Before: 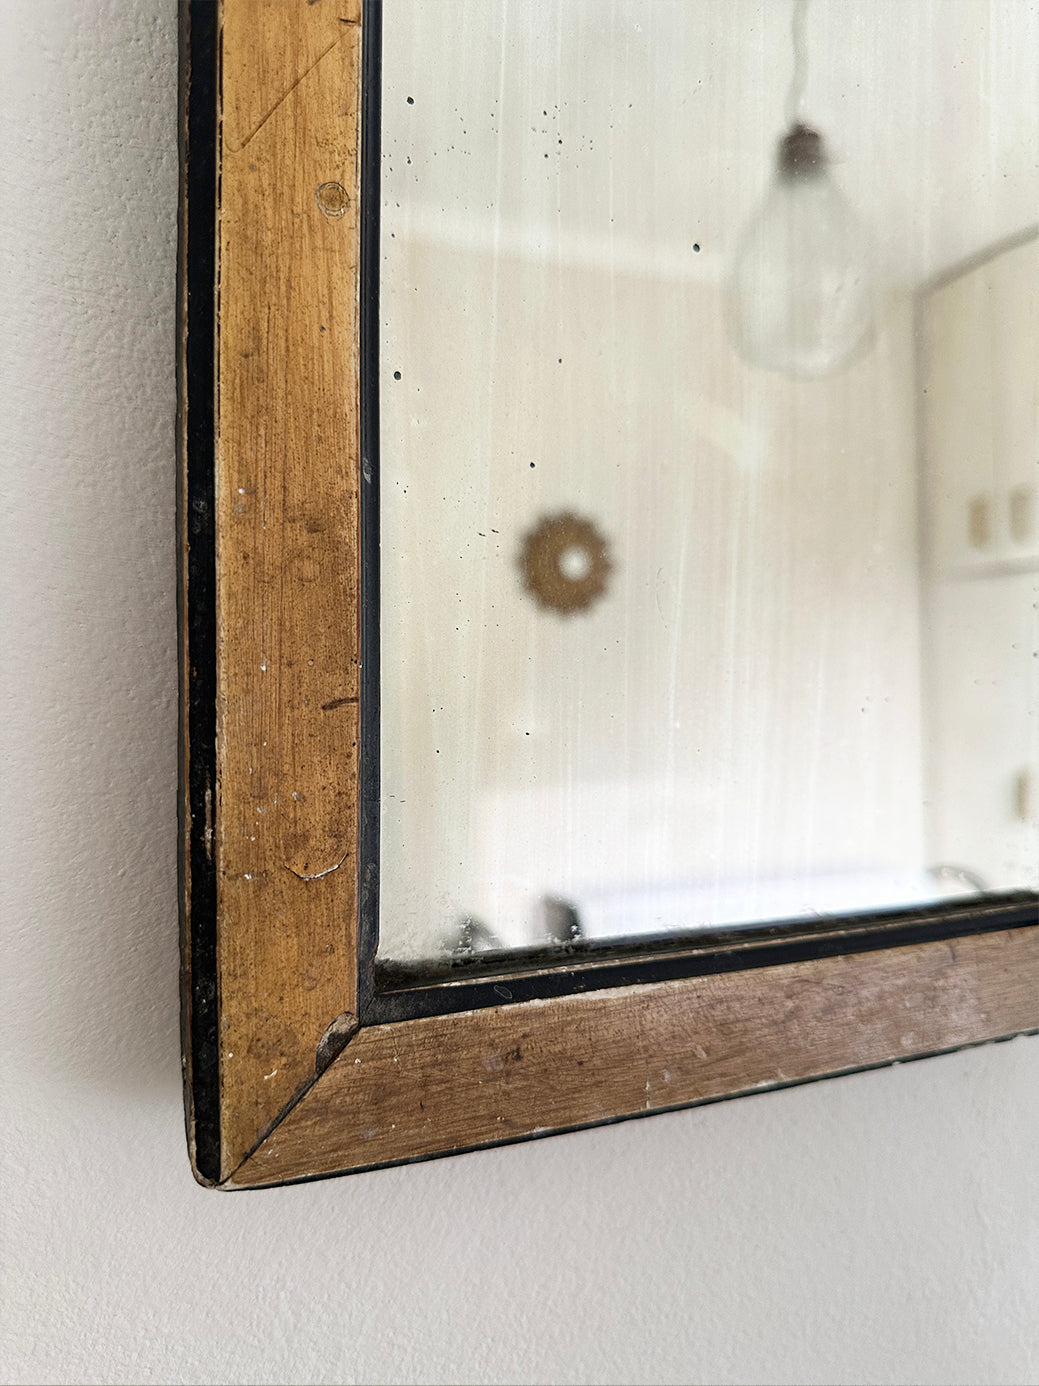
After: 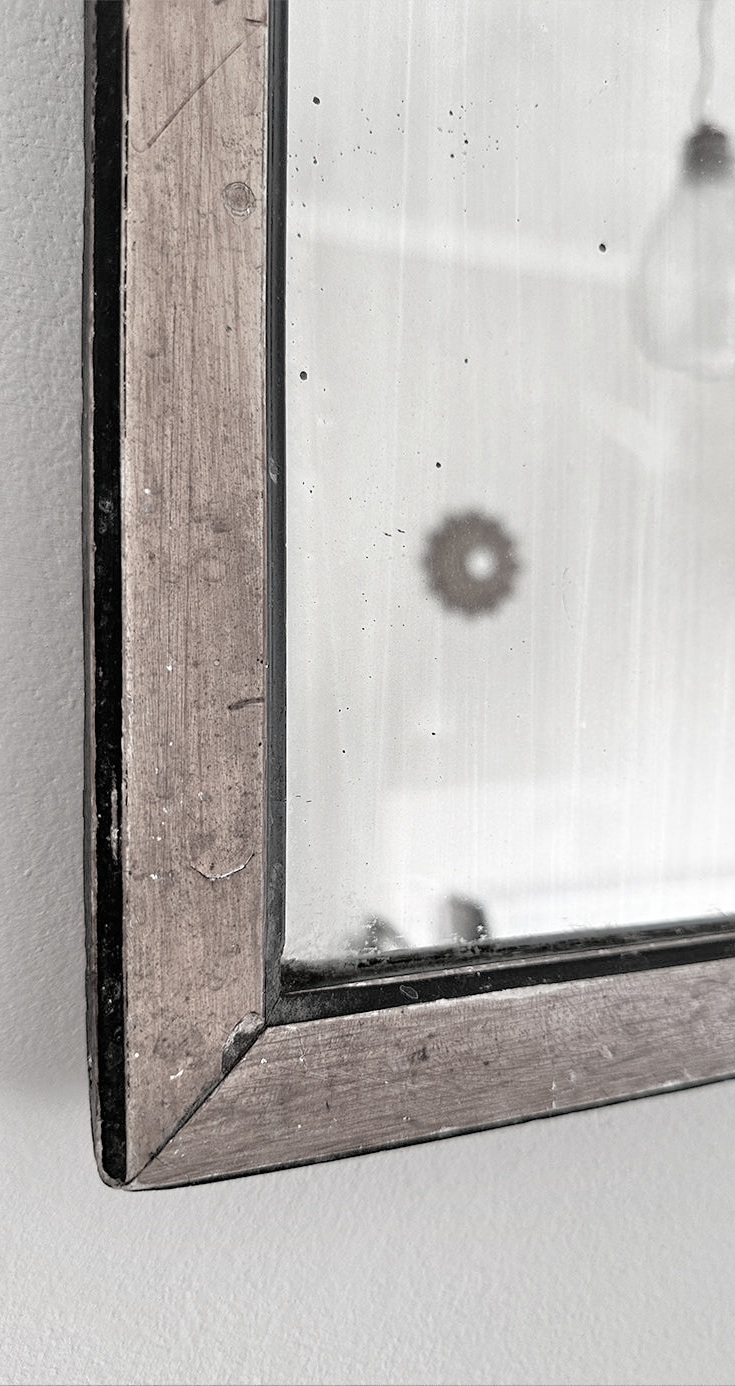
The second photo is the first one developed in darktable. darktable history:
crop and rotate: left 9.061%, right 20.142%
levels: levels [0, 0.499, 1]
color contrast: green-magenta contrast 0.3, blue-yellow contrast 0.15
tone equalizer: -7 EV 0.15 EV, -6 EV 0.6 EV, -5 EV 1.15 EV, -4 EV 1.33 EV, -3 EV 1.15 EV, -2 EV 0.6 EV, -1 EV 0.15 EV, mask exposure compensation -0.5 EV
